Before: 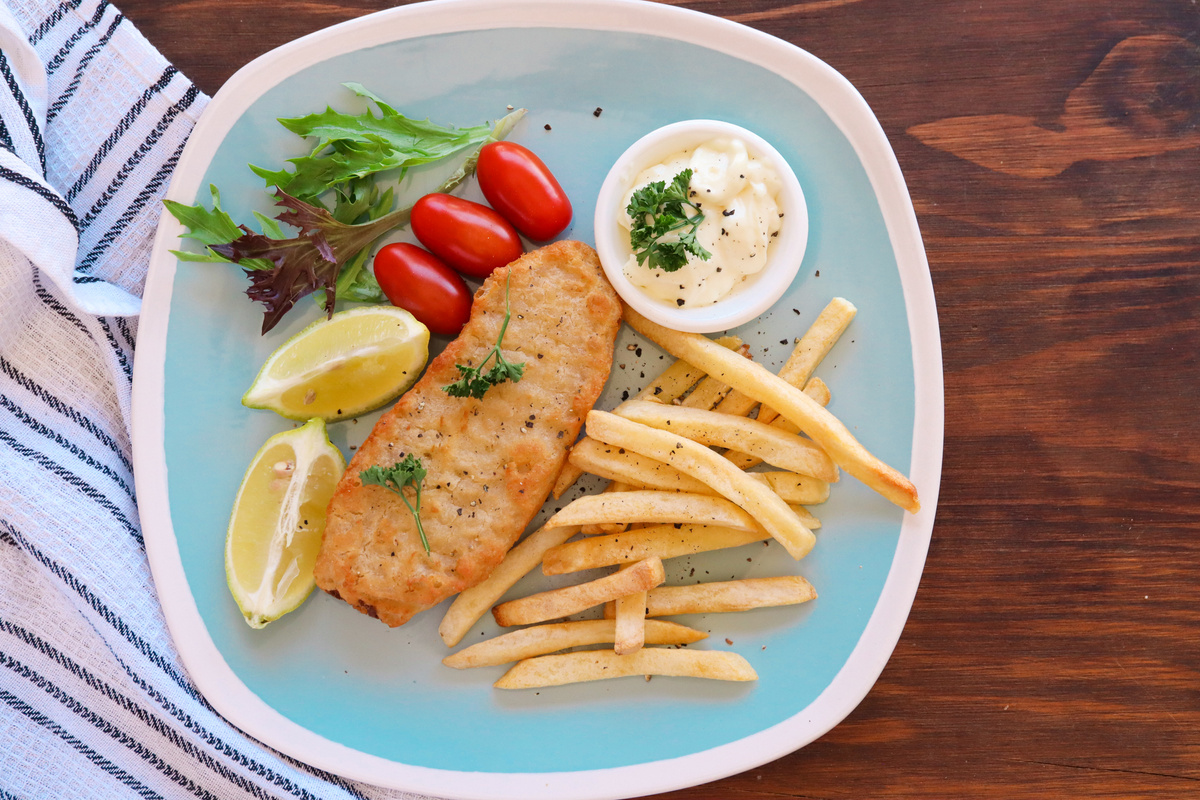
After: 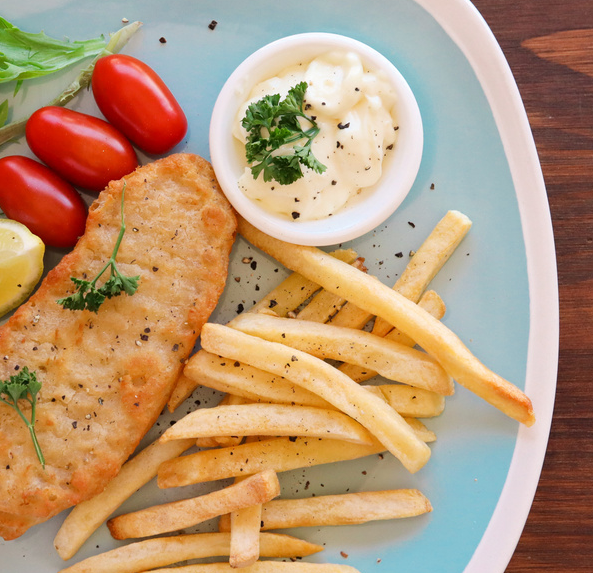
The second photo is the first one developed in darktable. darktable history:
crop: left 32.108%, top 10.96%, right 18.415%, bottom 17.386%
